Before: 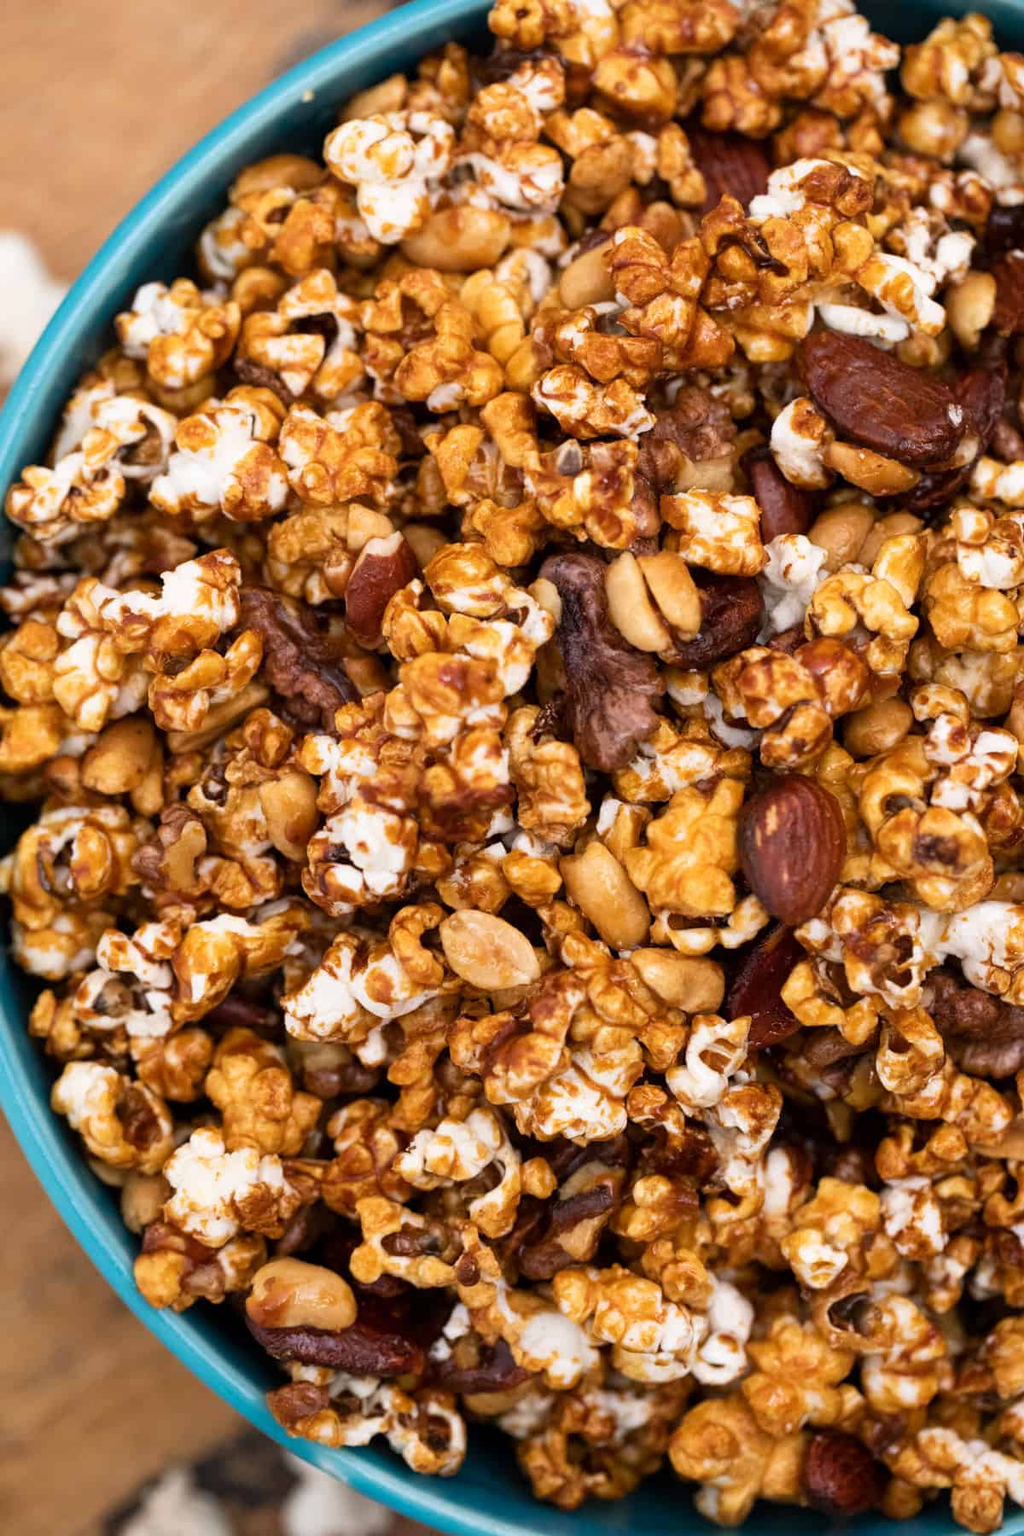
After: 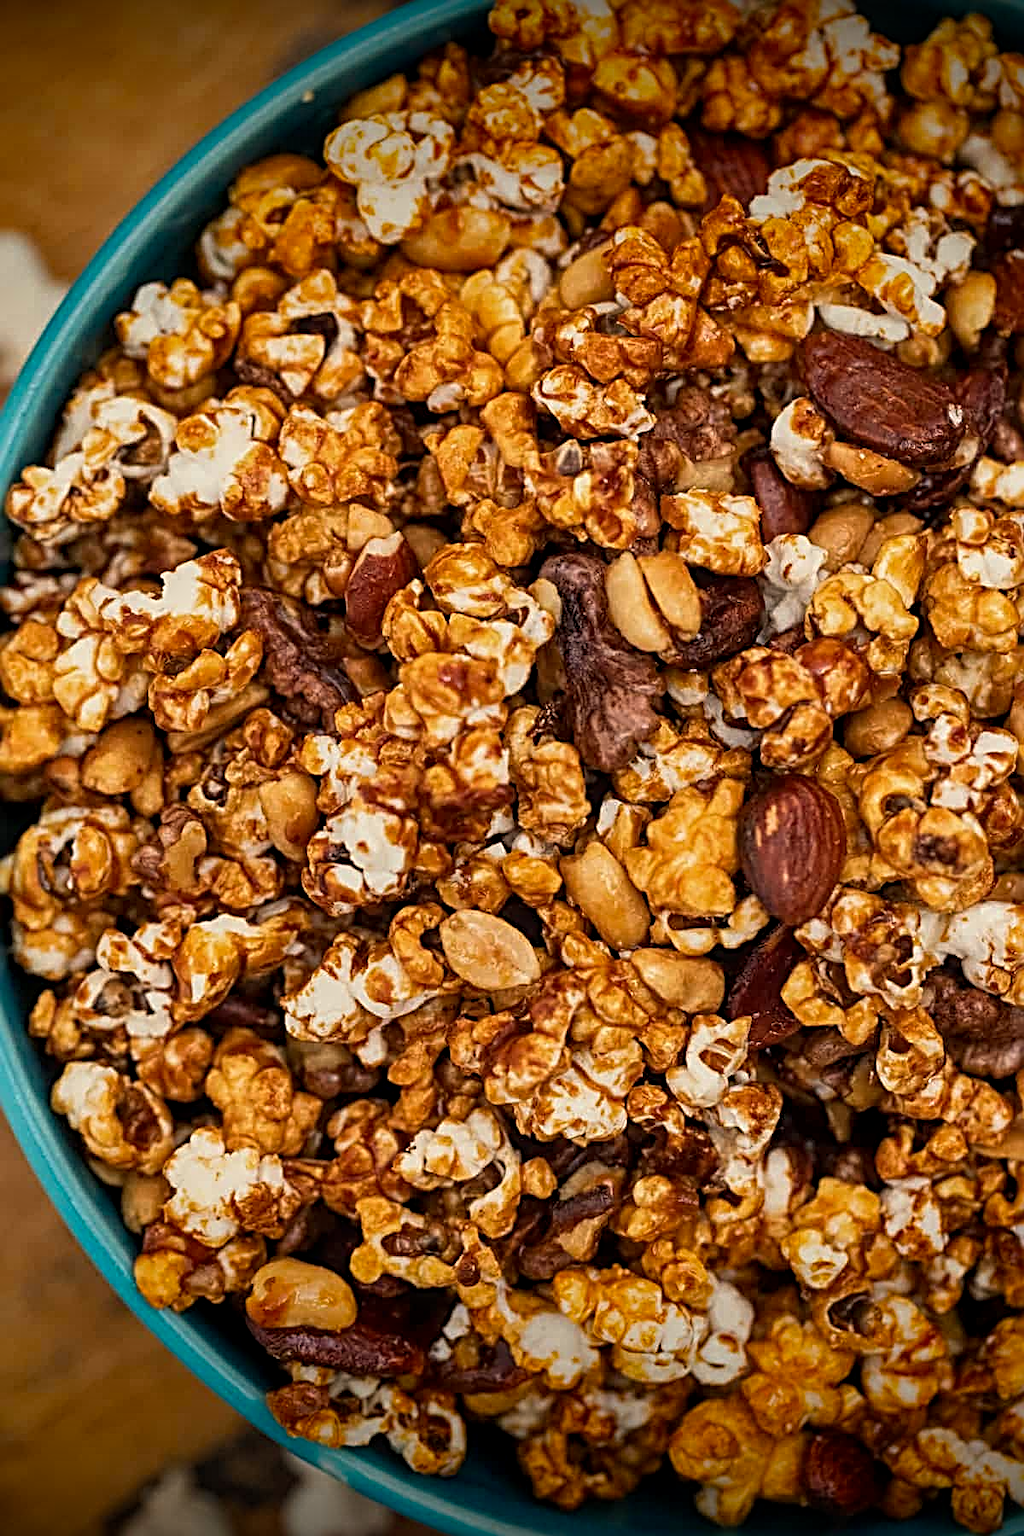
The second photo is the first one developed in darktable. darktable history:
shadows and highlights: shadows 80.73, white point adjustment -9.07, highlights -61.46, soften with gaussian
white balance: red 1.029, blue 0.92
sharpen: radius 3.69, amount 0.928
vignetting: fall-off start 98.29%, fall-off radius 100%, brightness -1, saturation 0.5, width/height ratio 1.428
local contrast: on, module defaults
